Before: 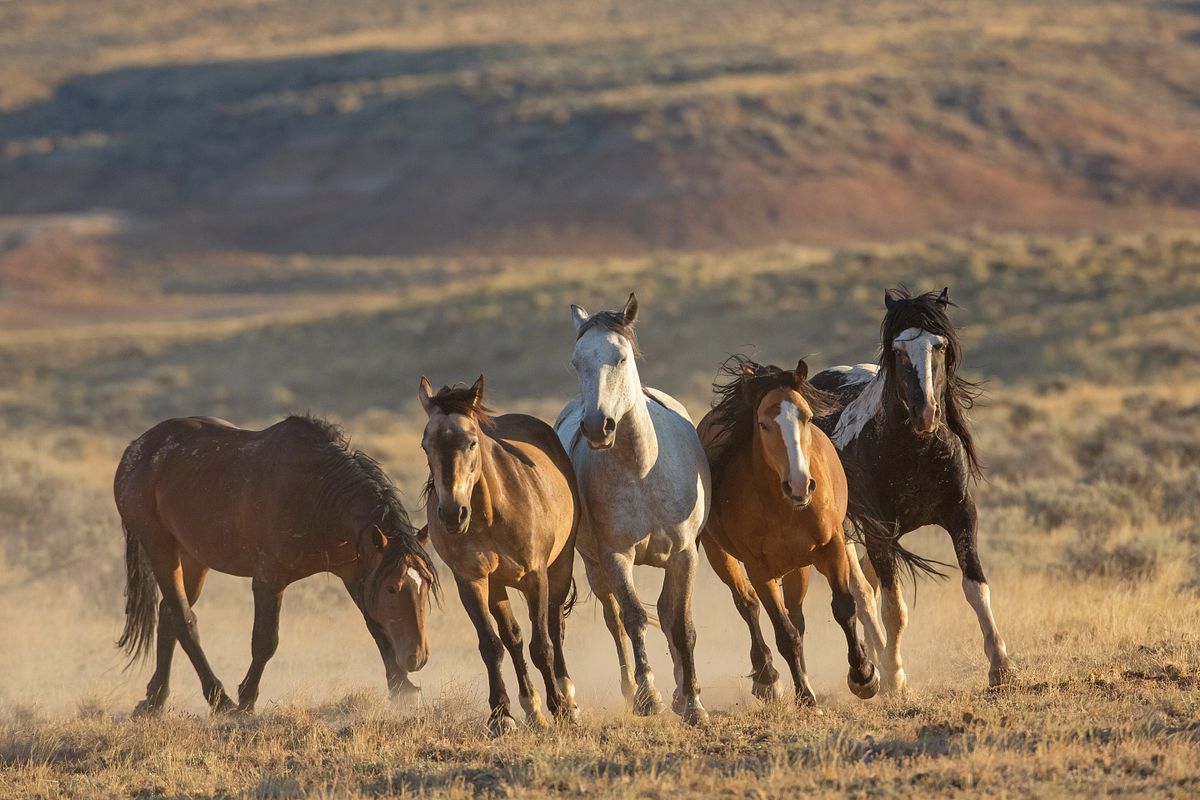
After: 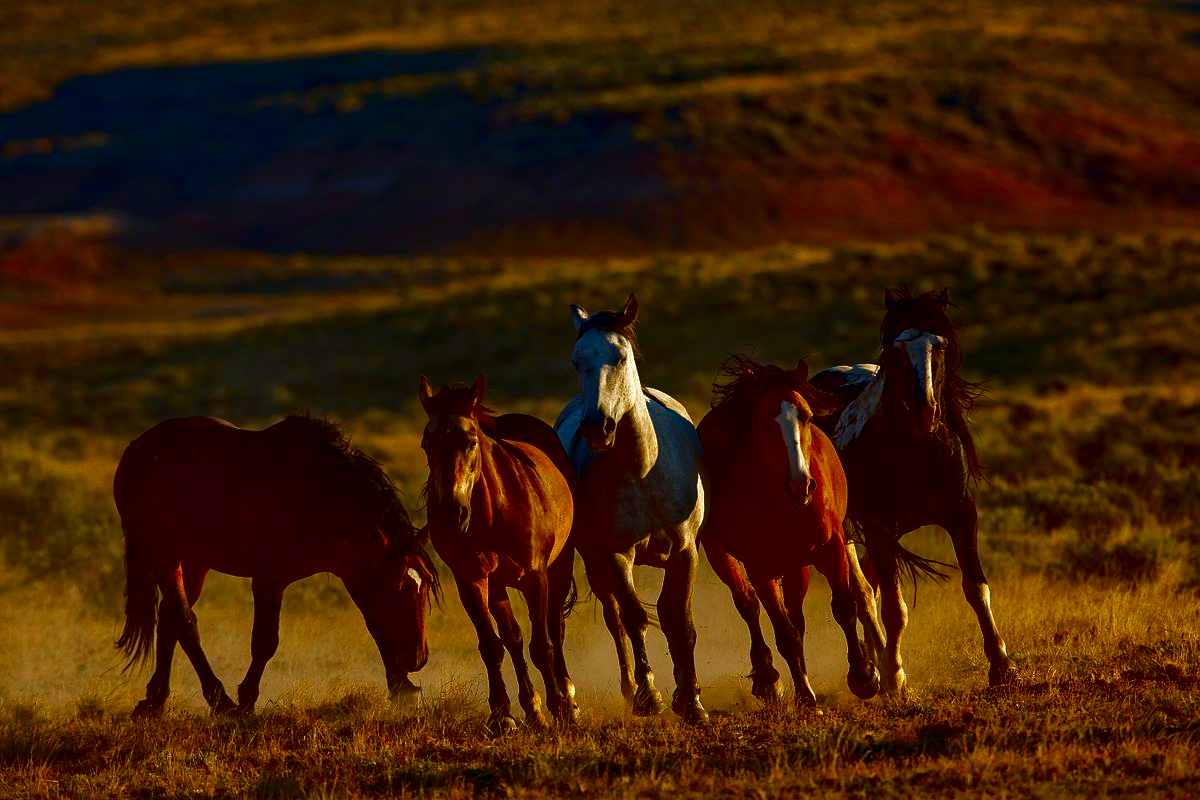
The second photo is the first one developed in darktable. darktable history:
contrast brightness saturation: brightness -1, saturation 1
levels: levels [0, 0.476, 0.951]
local contrast: mode bilateral grid, contrast 20, coarseness 50, detail 132%, midtone range 0.2
